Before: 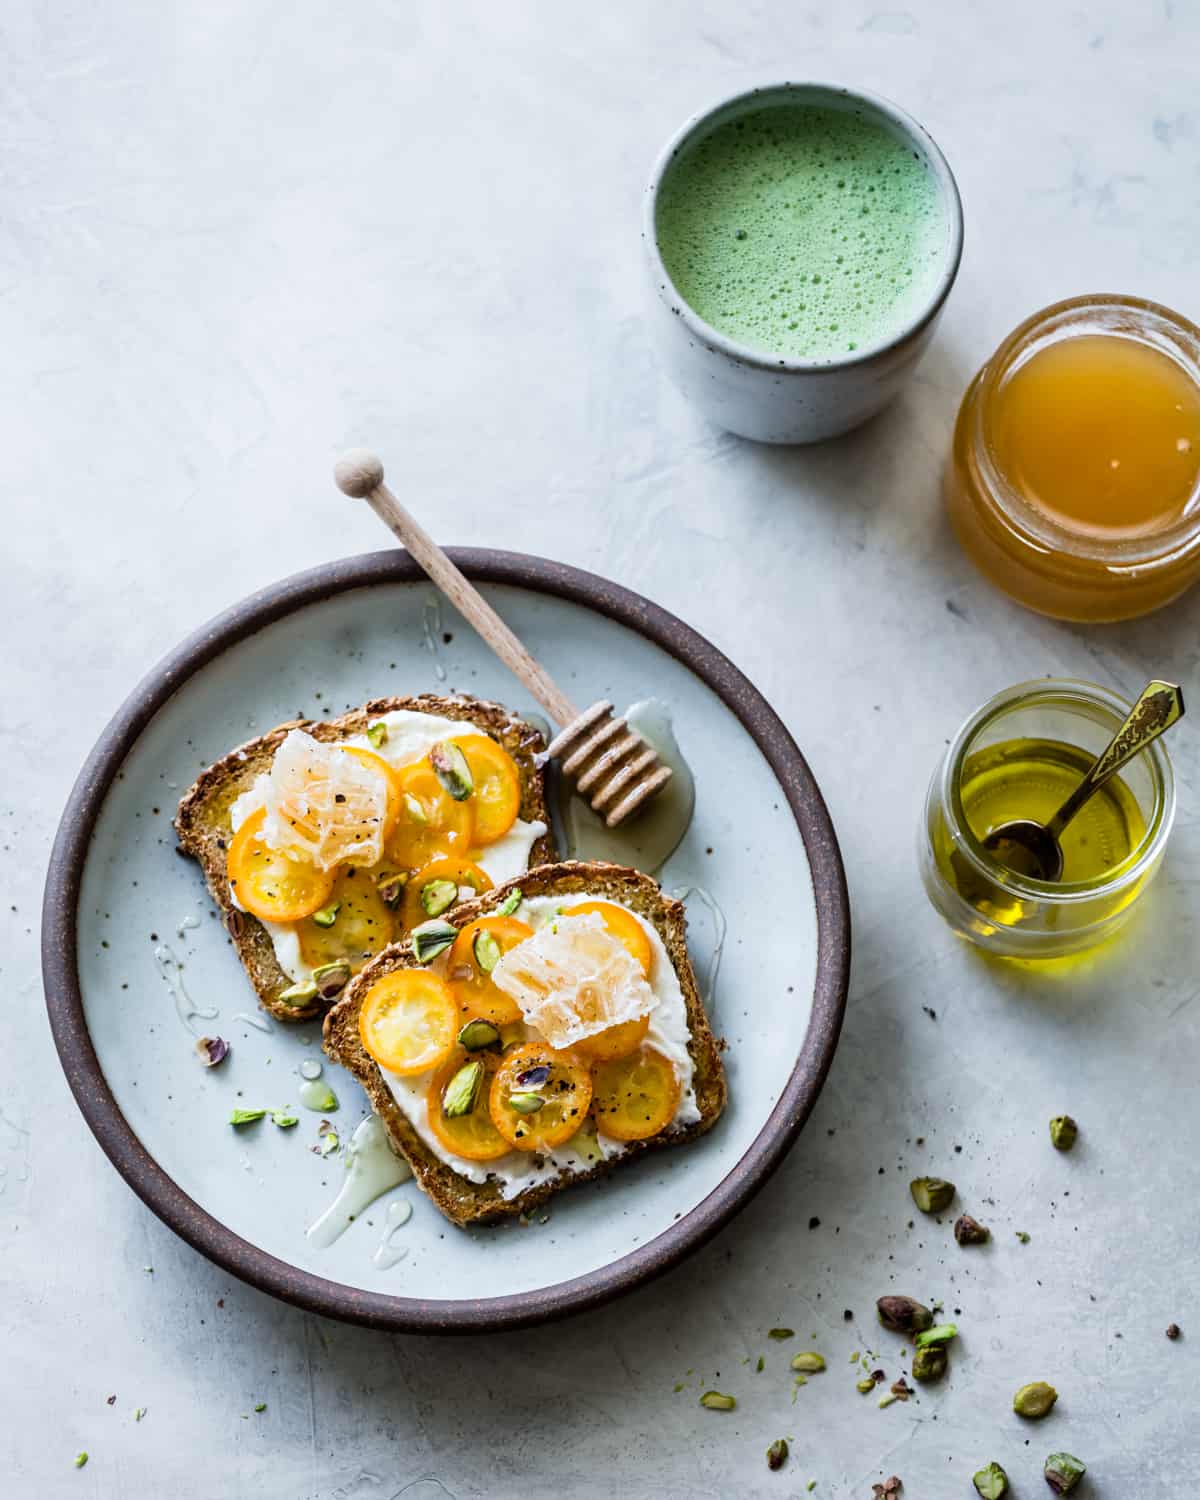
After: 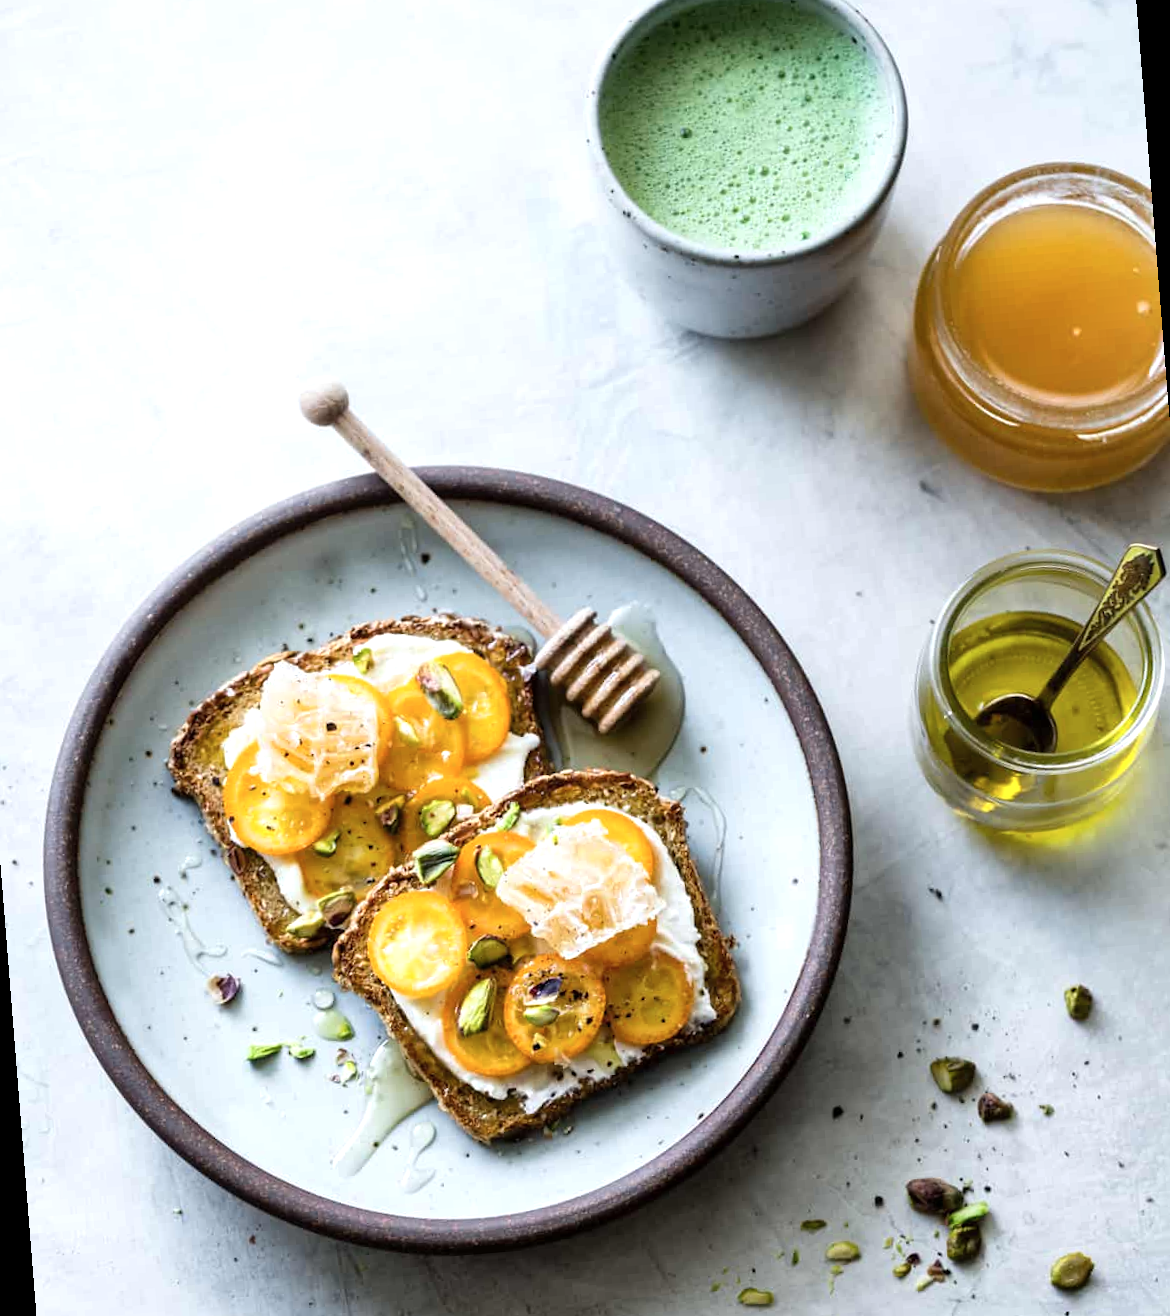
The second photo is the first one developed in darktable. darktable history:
rotate and perspective: rotation -4.57°, crop left 0.054, crop right 0.944, crop top 0.087, crop bottom 0.914
shadows and highlights: radius 110.86, shadows 51.09, white point adjustment 9.16, highlights -4.17, highlights color adjustment 32.2%, soften with gaussian
